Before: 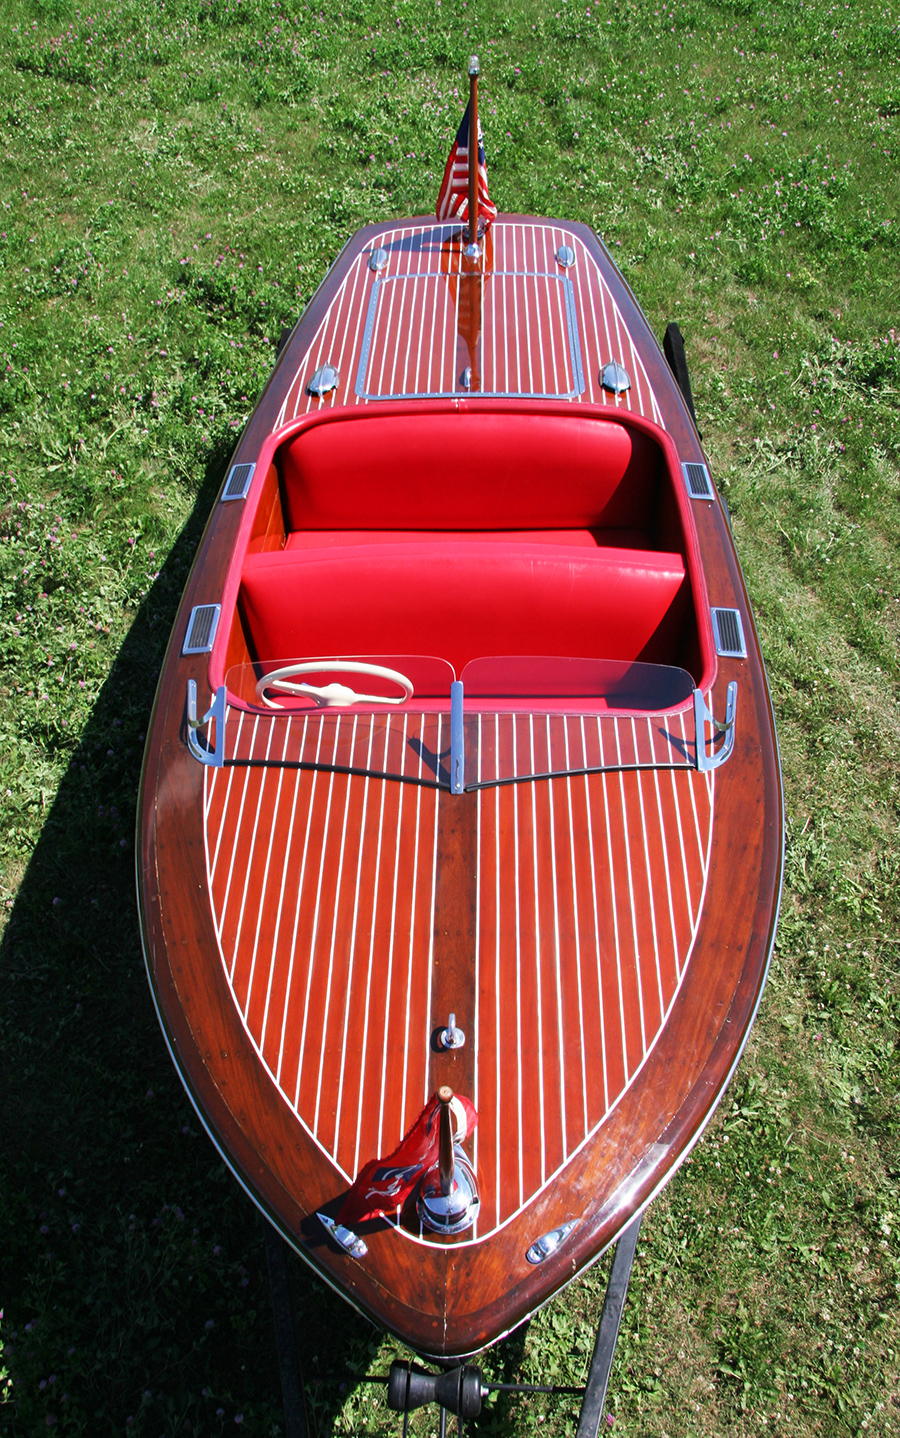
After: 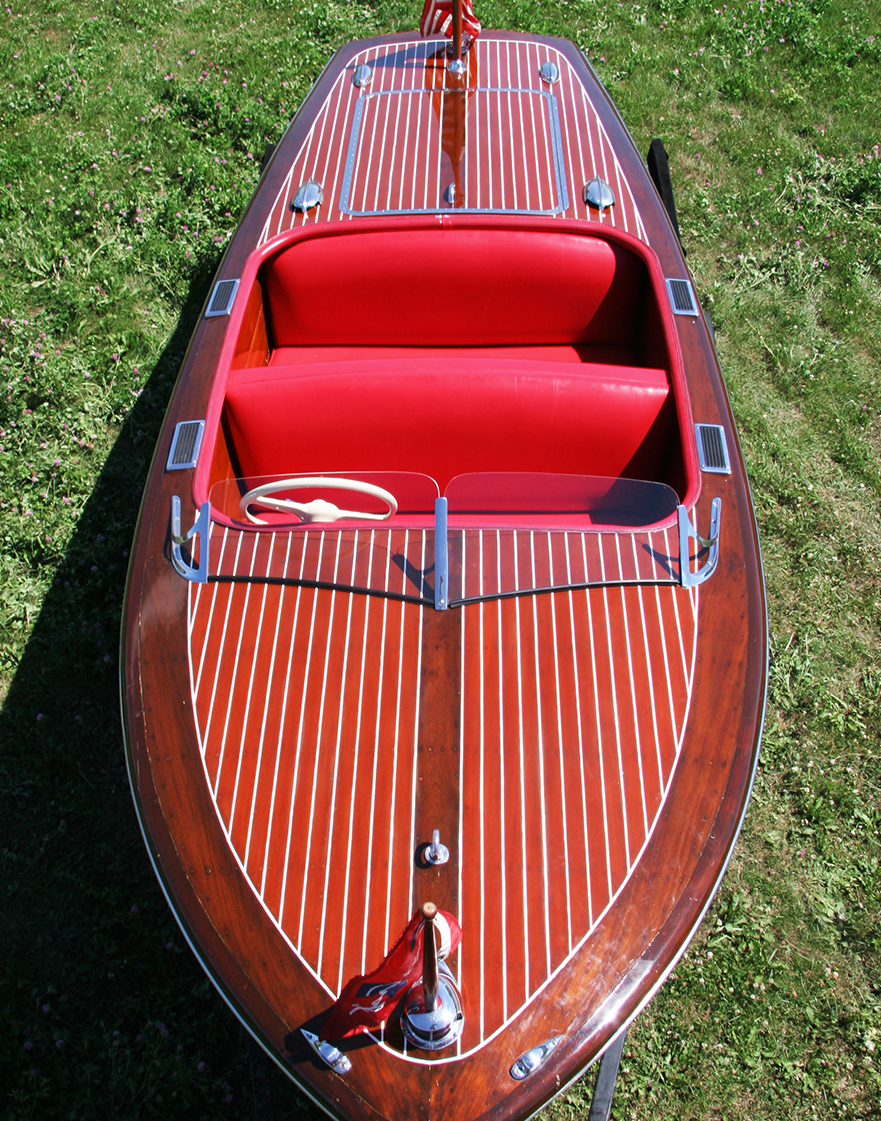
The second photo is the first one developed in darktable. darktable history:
crop and rotate: left 1.814%, top 12.818%, right 0.25%, bottom 9.225%
levels: mode automatic, gray 50.8%
